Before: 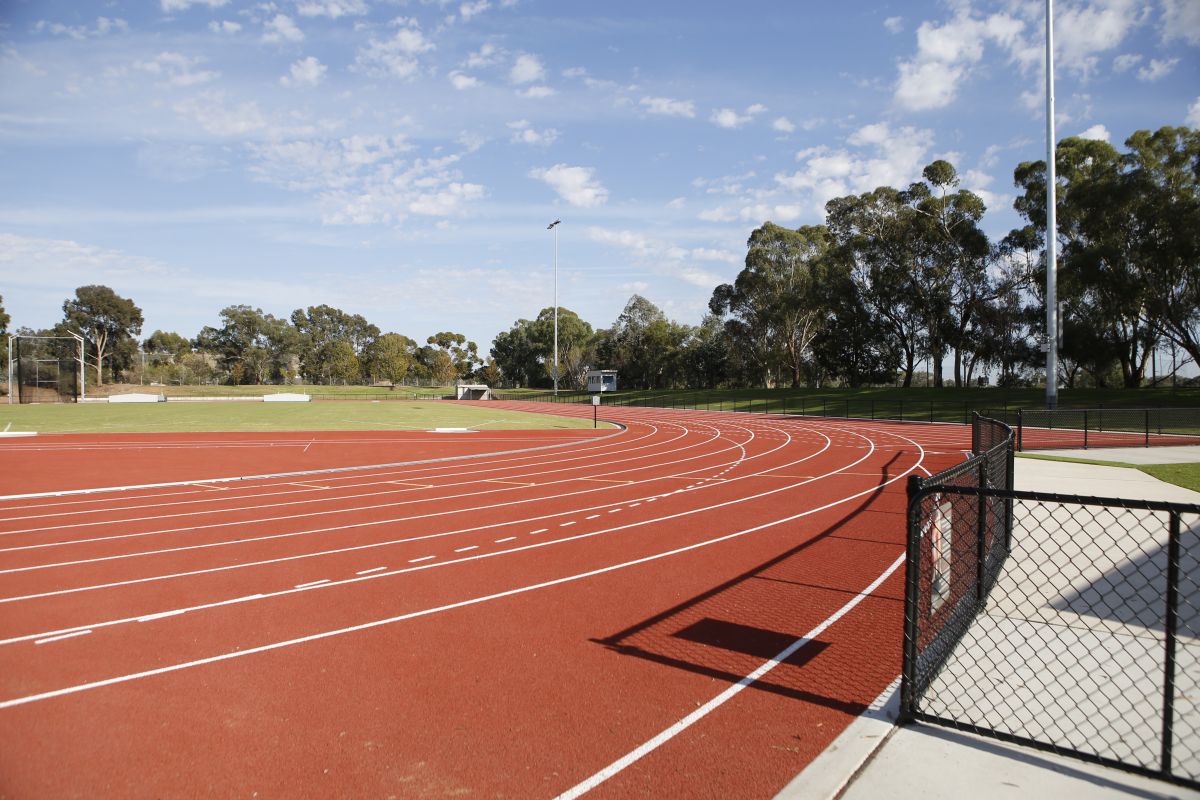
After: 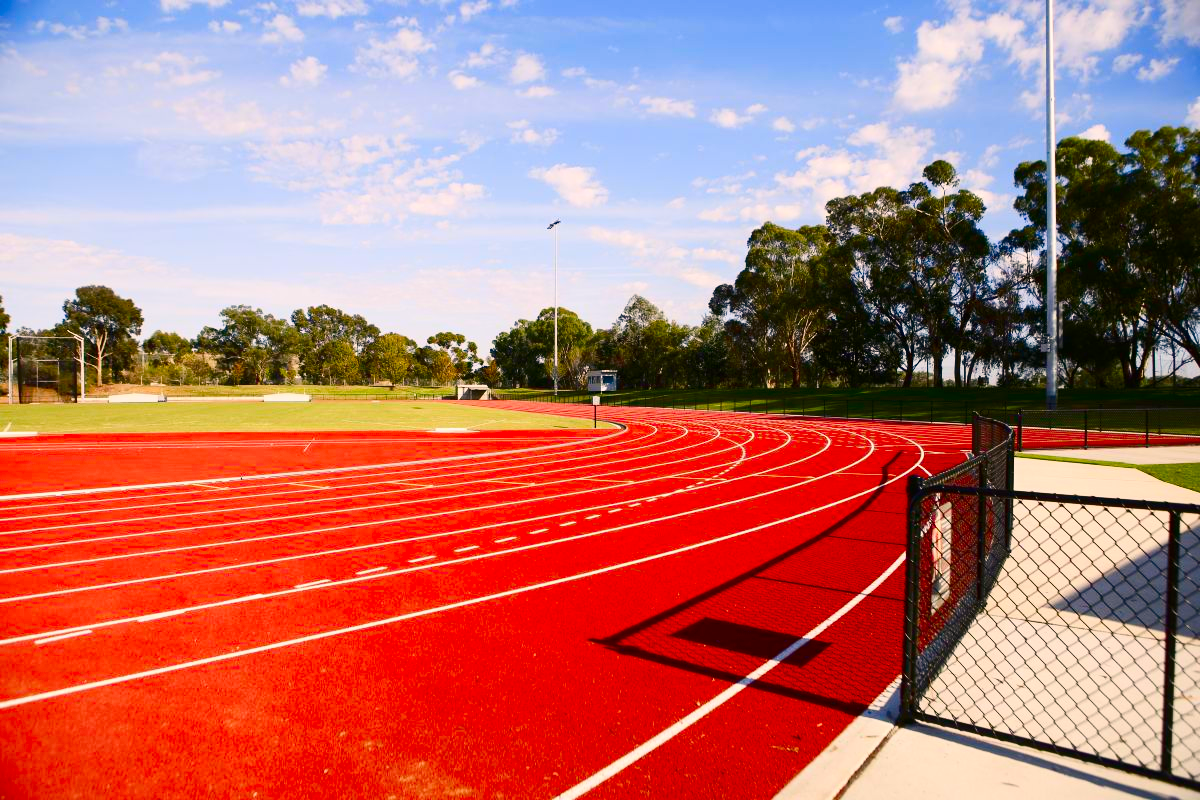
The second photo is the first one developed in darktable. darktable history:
color balance rgb: highlights gain › chroma 3.135%, highlights gain › hue 56°, linear chroma grading › global chroma 14.963%, perceptual saturation grading › global saturation 20%, perceptual saturation grading › highlights -49.023%, perceptual saturation grading › shadows 25.563%
contrast brightness saturation: contrast 0.261, brightness 0.017, saturation 0.851
